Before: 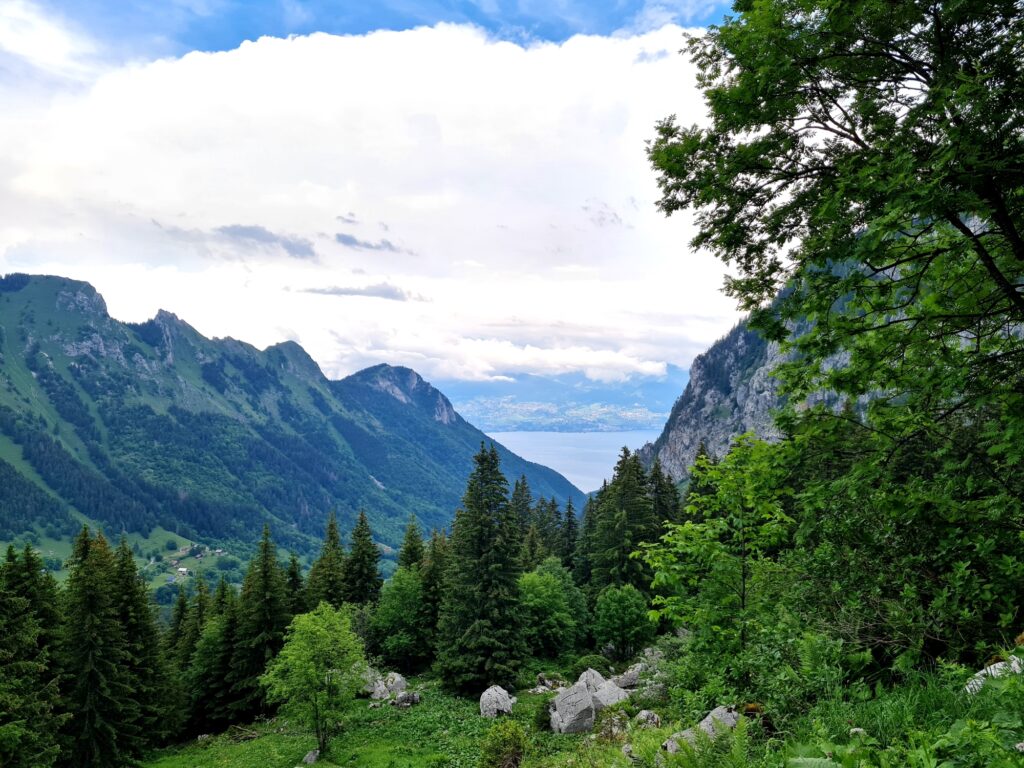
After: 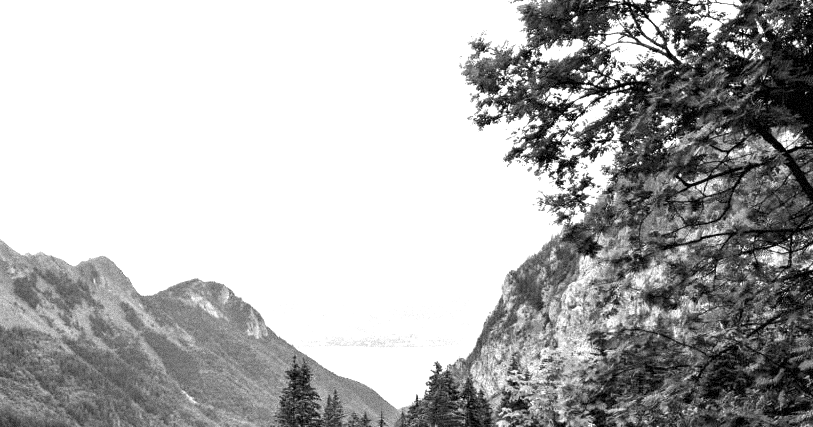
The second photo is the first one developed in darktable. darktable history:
color balance rgb: shadows lift › luminance -41.13%, shadows lift › chroma 14.13%, shadows lift › hue 260°, power › luminance -3.76%, power › chroma 0.56%, power › hue 40.37°, highlights gain › luminance 16.81%, highlights gain › chroma 2.94%, highlights gain › hue 260°, global offset › luminance -0.29%, global offset › chroma 0.31%, global offset › hue 260°, perceptual saturation grading › global saturation 20%, perceptual saturation grading › highlights -13.92%, perceptual saturation grading › shadows 50%
exposure: black level correction 0, exposure 1.55 EV, compensate exposure bias true, compensate highlight preservation false
grain: strength 35%, mid-tones bias 0%
monochrome: a 30.25, b 92.03
contrast brightness saturation: saturation -0.04
crop: left 18.38%, top 11.092%, right 2.134%, bottom 33.217%
